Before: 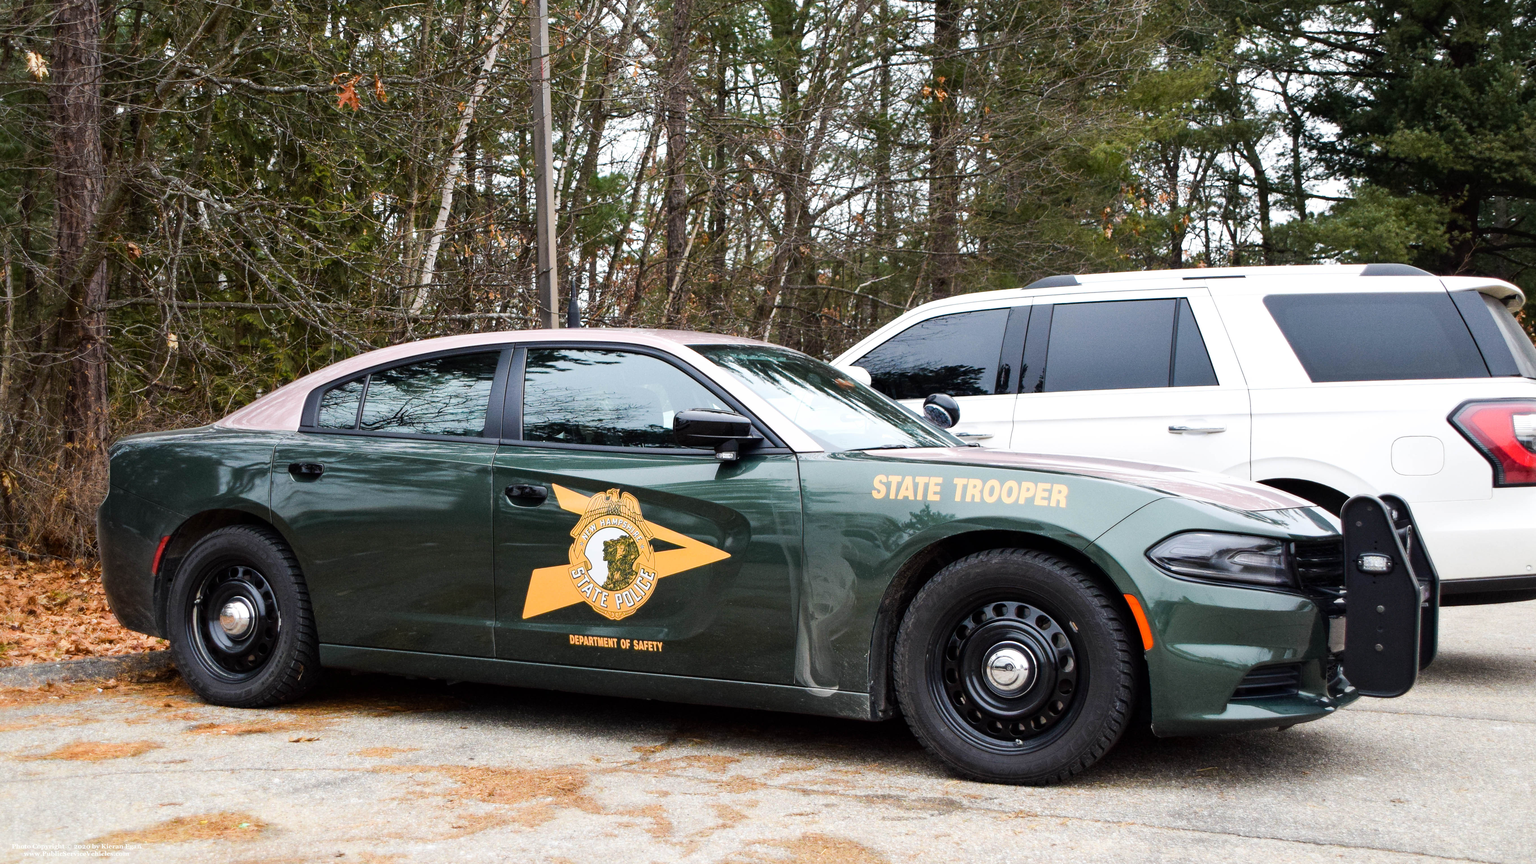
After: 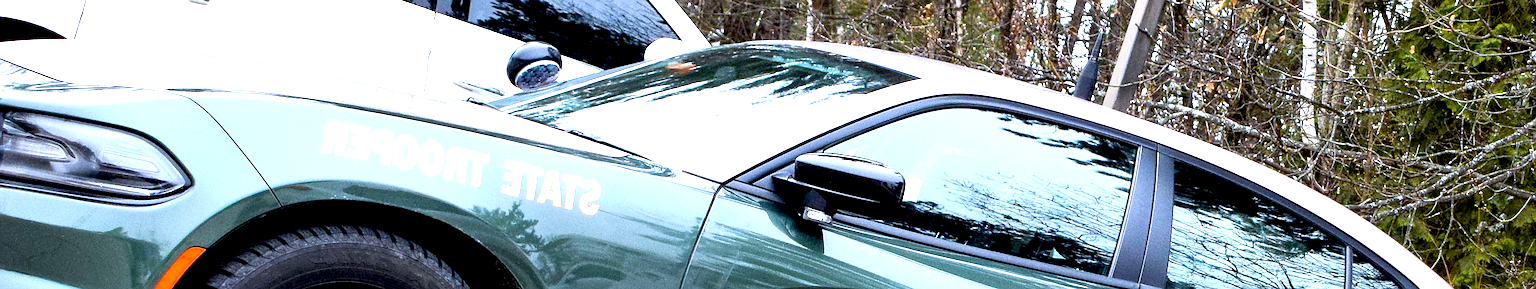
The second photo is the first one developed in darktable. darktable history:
sharpen: on, module defaults
crop and rotate: angle 16.12°, top 30.835%, bottom 35.653%
white balance: red 0.931, blue 1.11
exposure: black level correction 0.01, exposure 1 EV, compensate highlight preservation false
